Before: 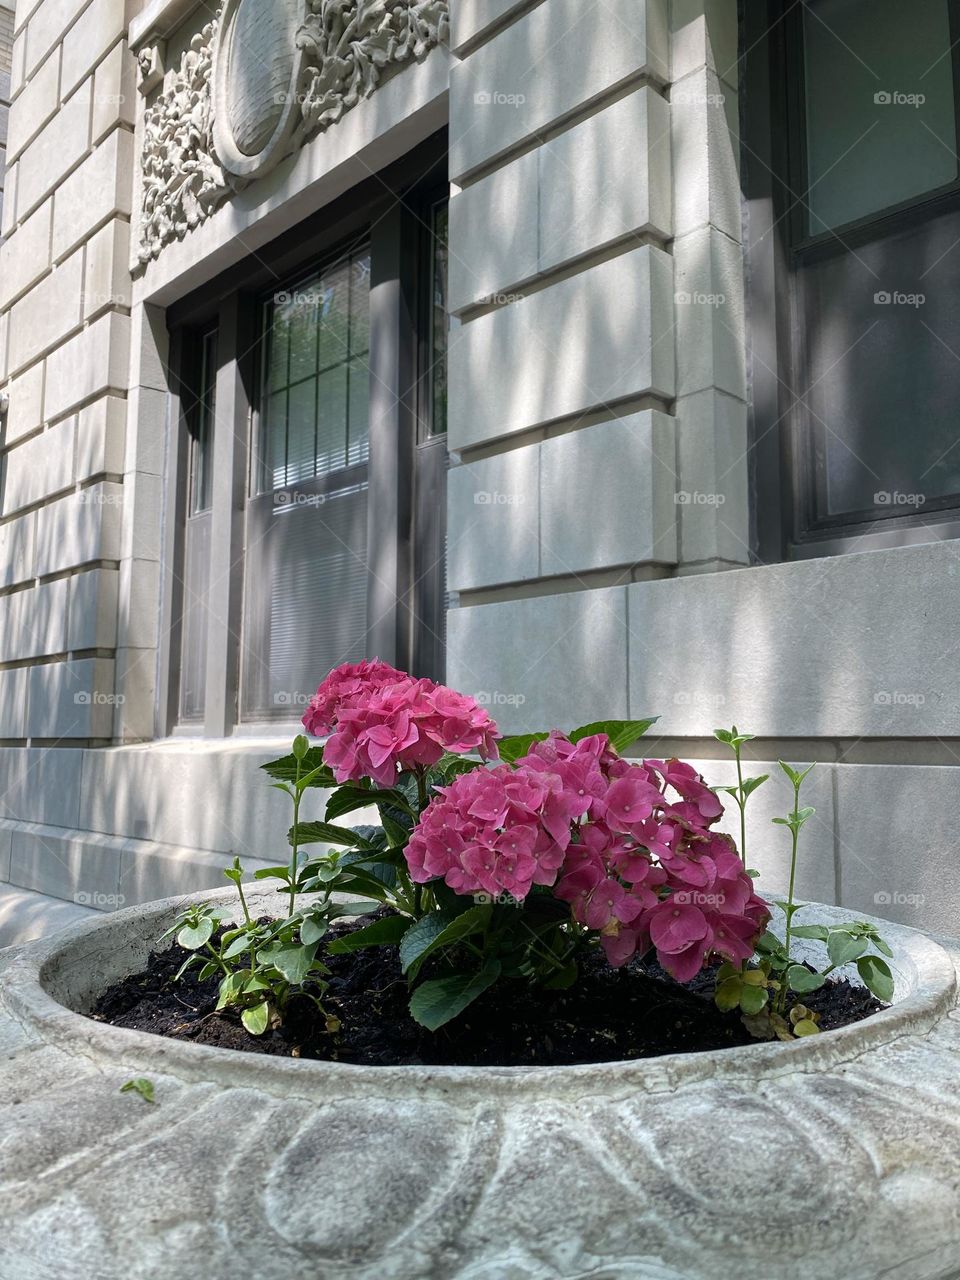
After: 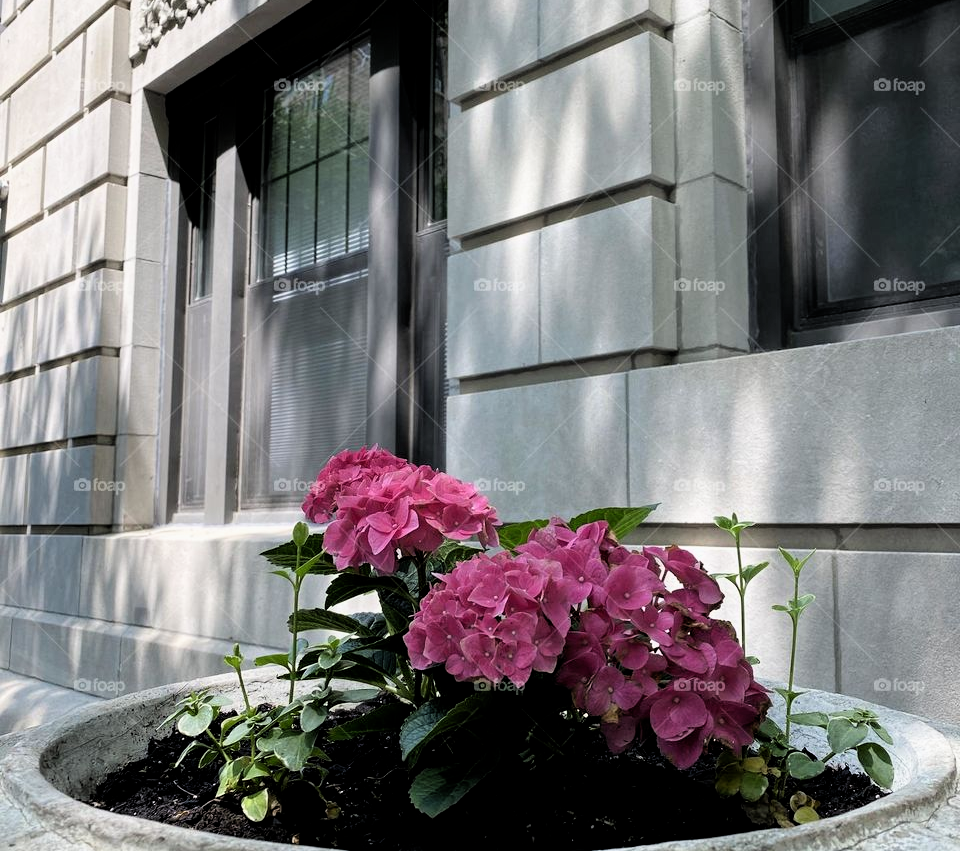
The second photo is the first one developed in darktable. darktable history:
crop: top 16.696%, bottom 16.781%
filmic rgb: black relative exposure -6.28 EV, white relative exposure 2.8 EV, threshold 2.98 EV, target black luminance 0%, hardness 4.64, latitude 67.64%, contrast 1.286, shadows ↔ highlights balance -3.48%, enable highlight reconstruction true
